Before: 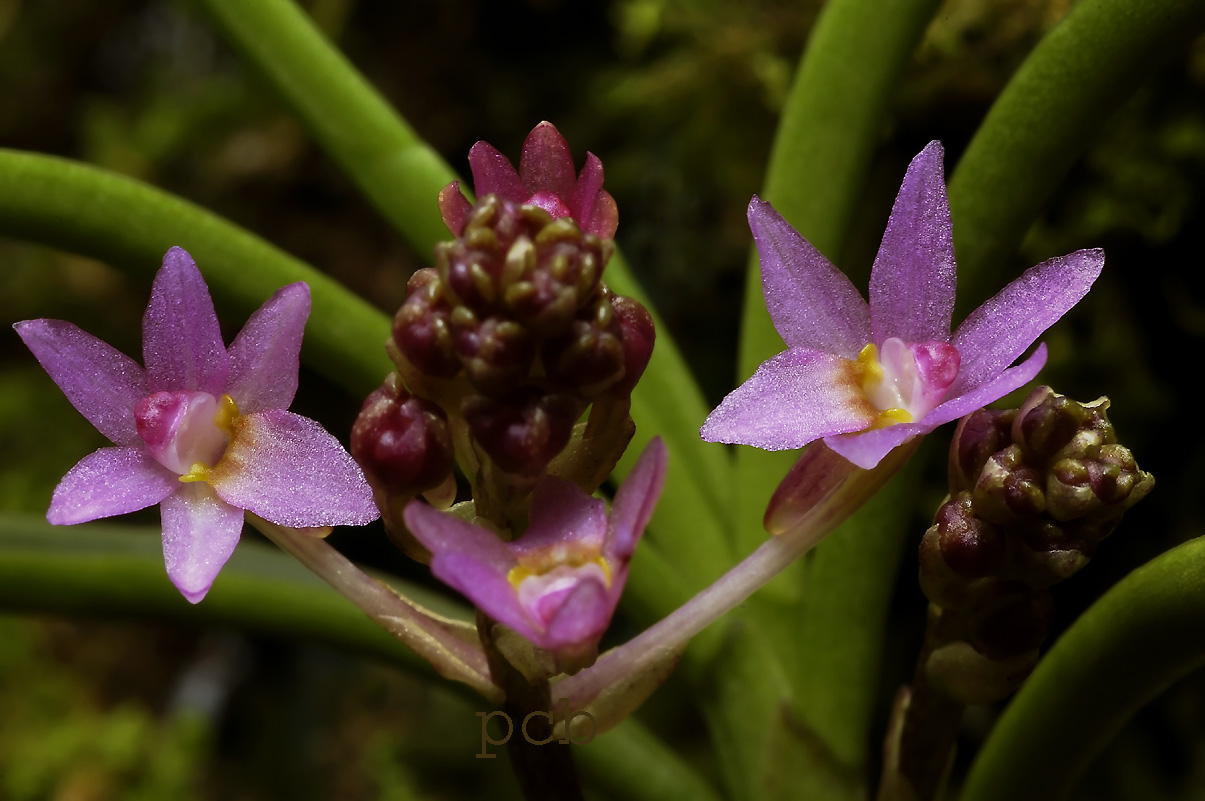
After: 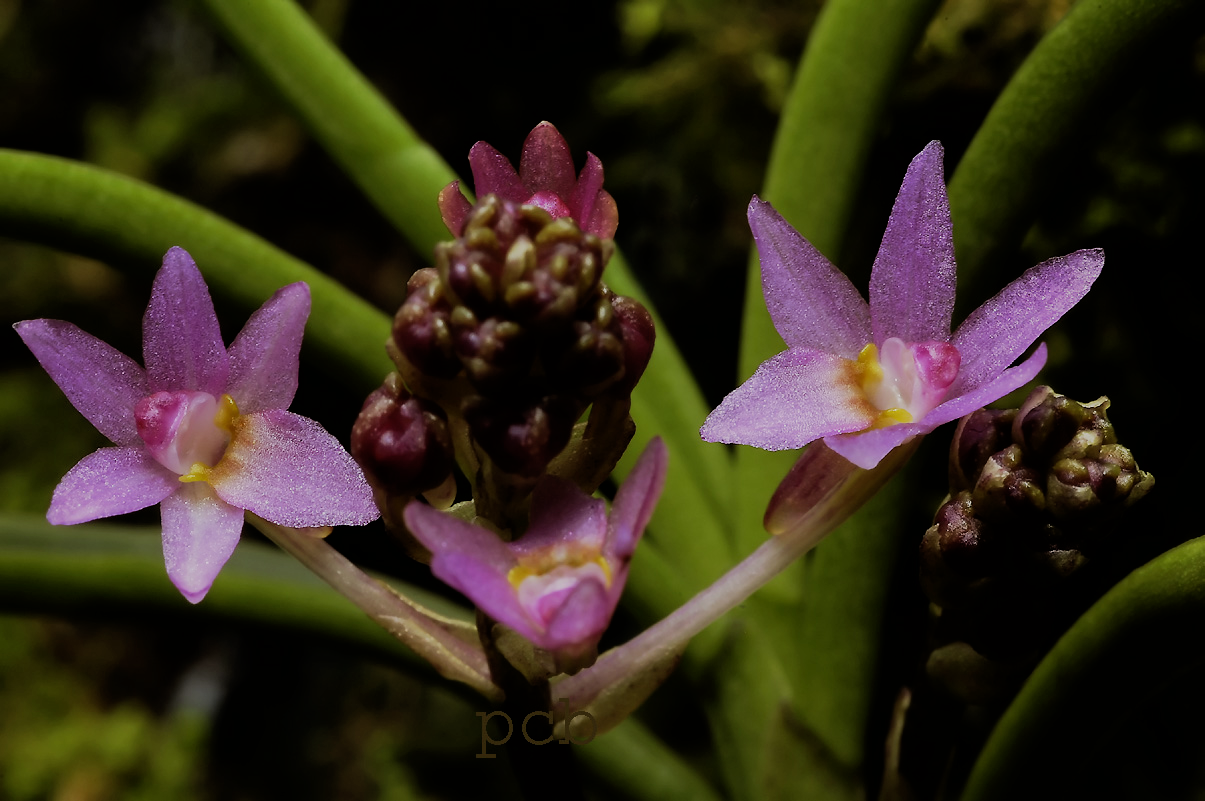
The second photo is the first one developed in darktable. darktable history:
filmic rgb: black relative exposure -6.73 EV, white relative exposure 4.56 EV, hardness 3.26
